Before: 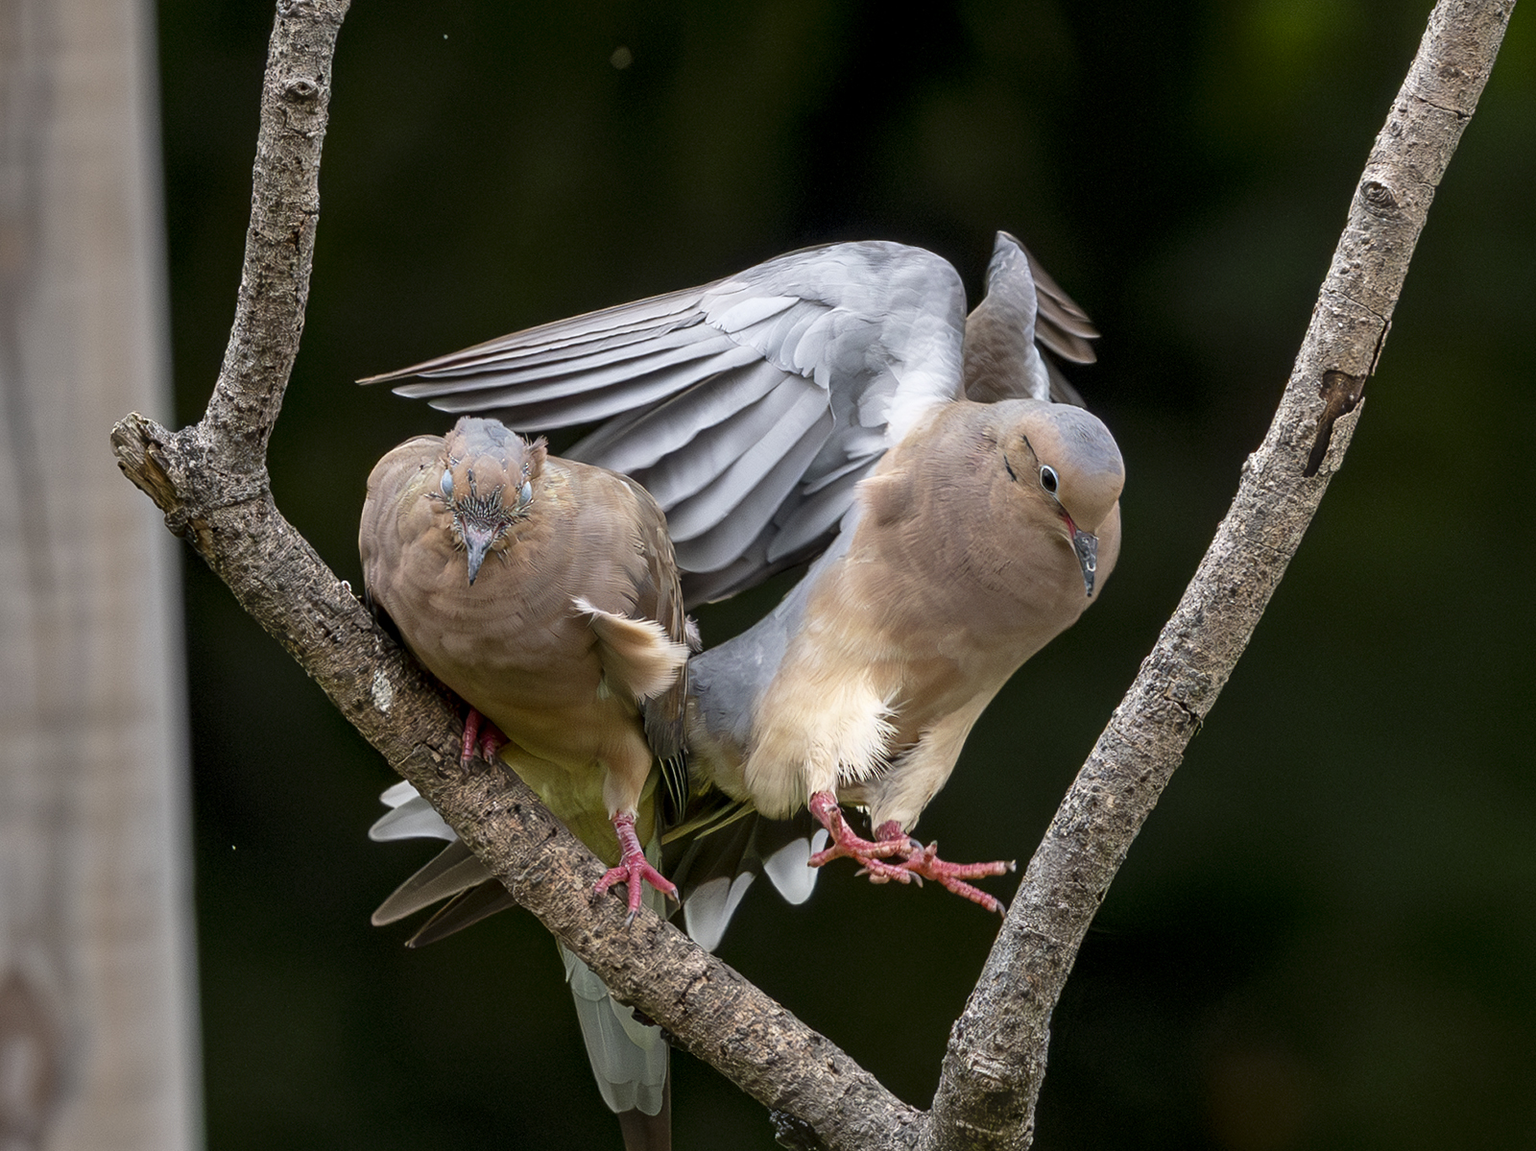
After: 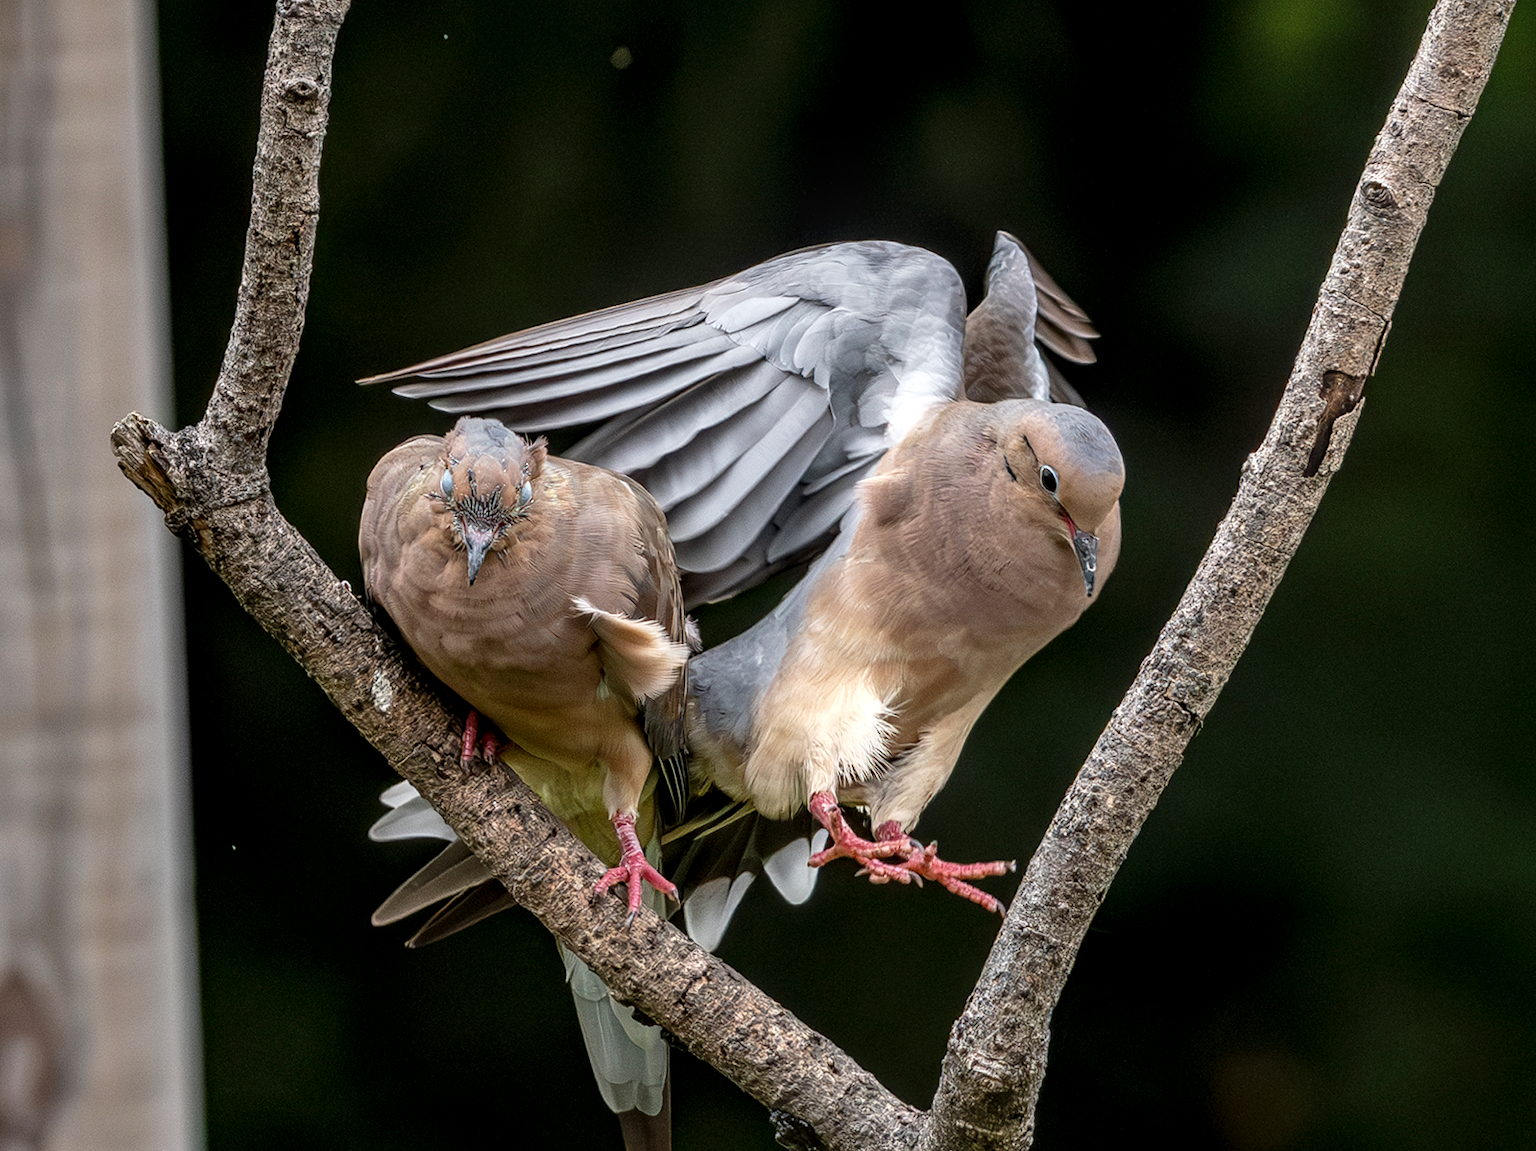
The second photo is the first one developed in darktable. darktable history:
contrast brightness saturation: contrast 0.008, saturation -0.065
exposure: compensate highlight preservation false
local contrast: highlights 62%, detail 143%, midtone range 0.422
